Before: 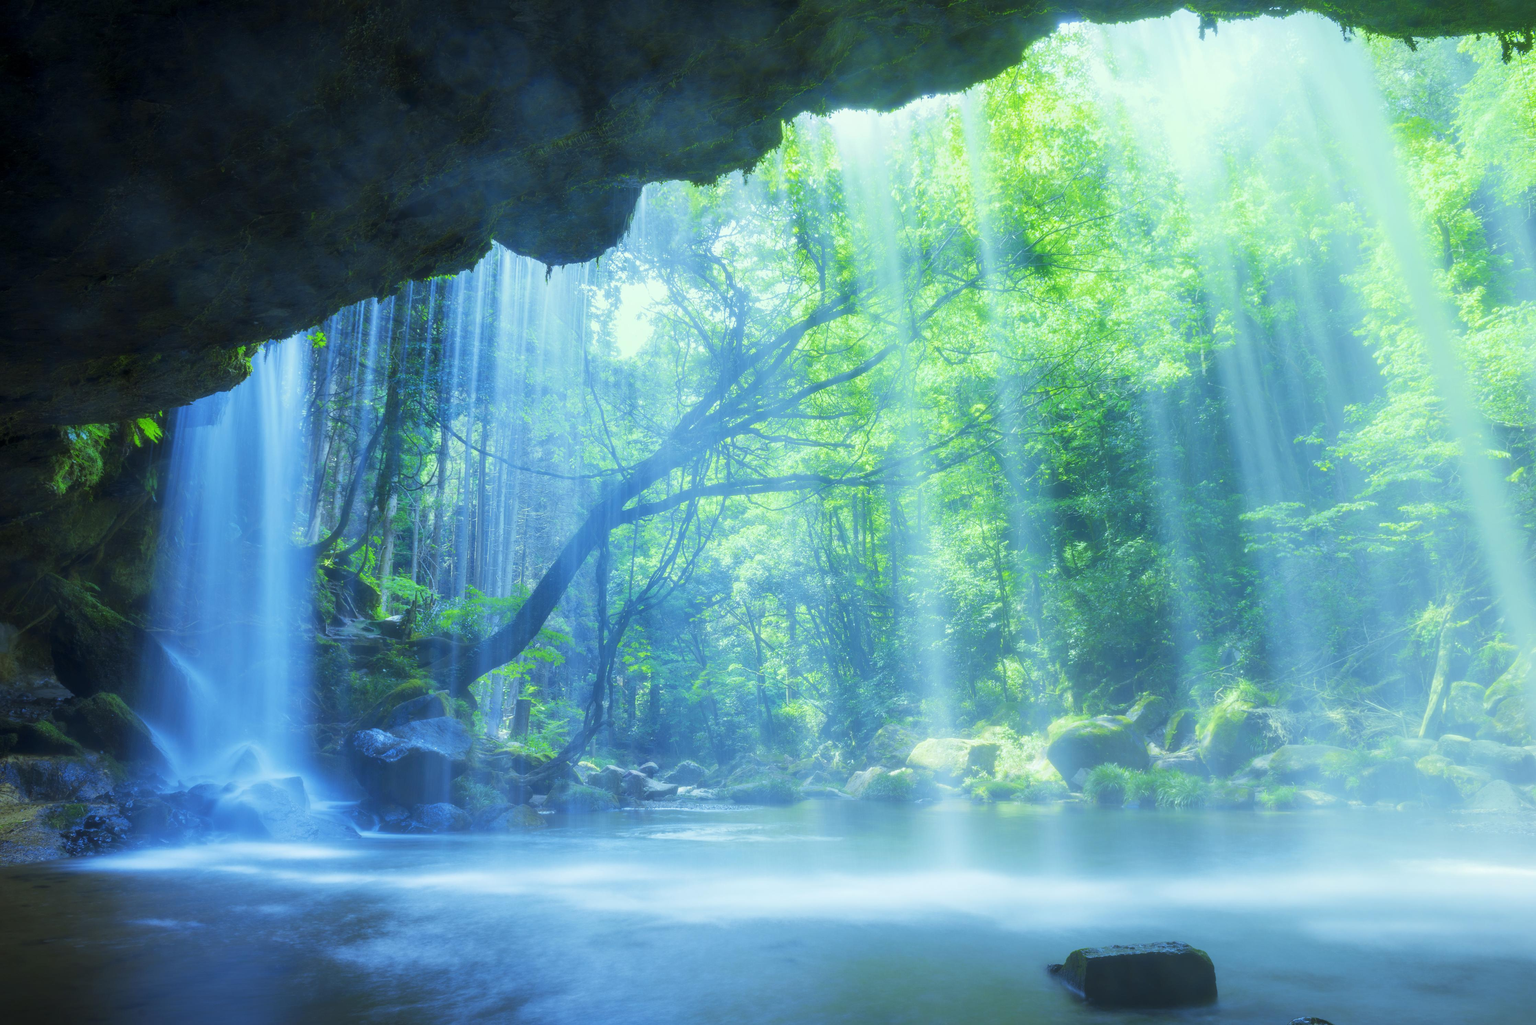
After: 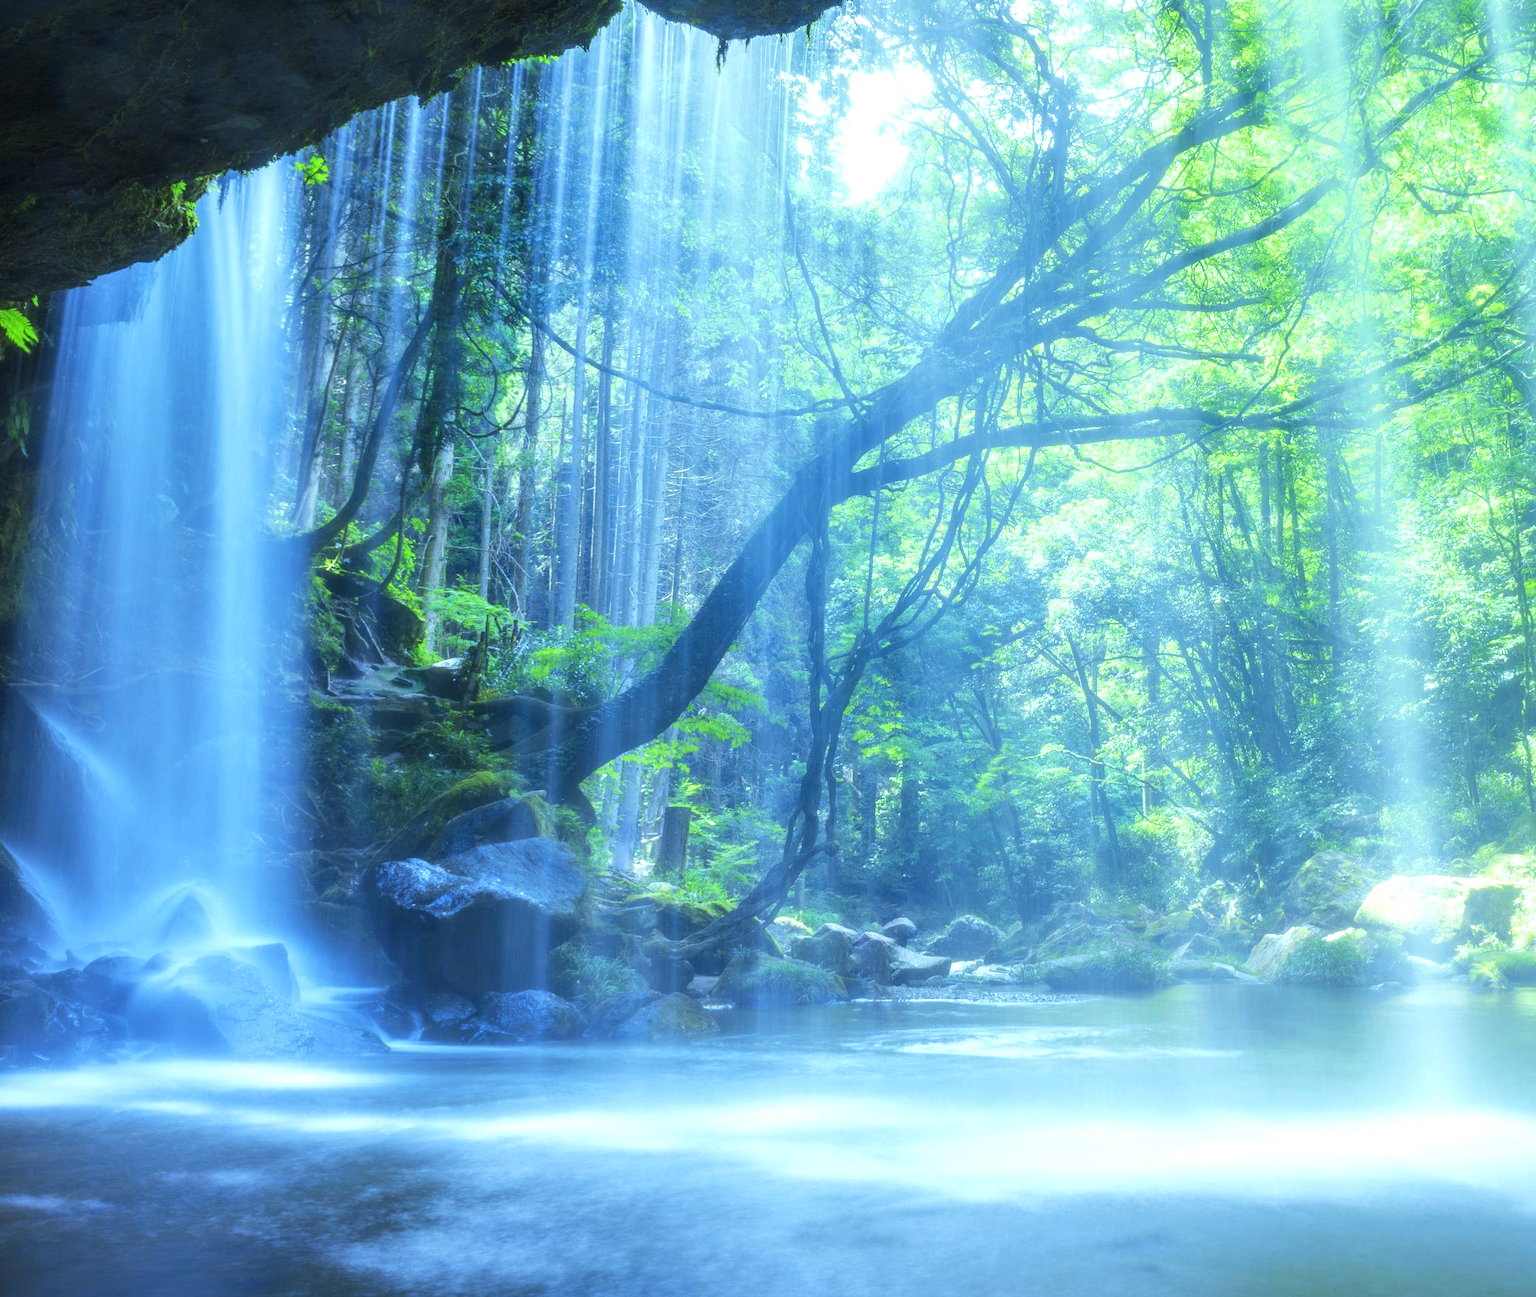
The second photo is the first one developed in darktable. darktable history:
tone equalizer: -8 EV -0.44 EV, -7 EV -0.424 EV, -6 EV -0.329 EV, -5 EV -0.26 EV, -3 EV 0.2 EV, -2 EV 0.323 EV, -1 EV 0.386 EV, +0 EV 0.437 EV, edges refinement/feathering 500, mask exposure compensation -1.57 EV, preserve details no
crop: left 9.179%, top 23.765%, right 34.309%, bottom 4.696%
local contrast: on, module defaults
